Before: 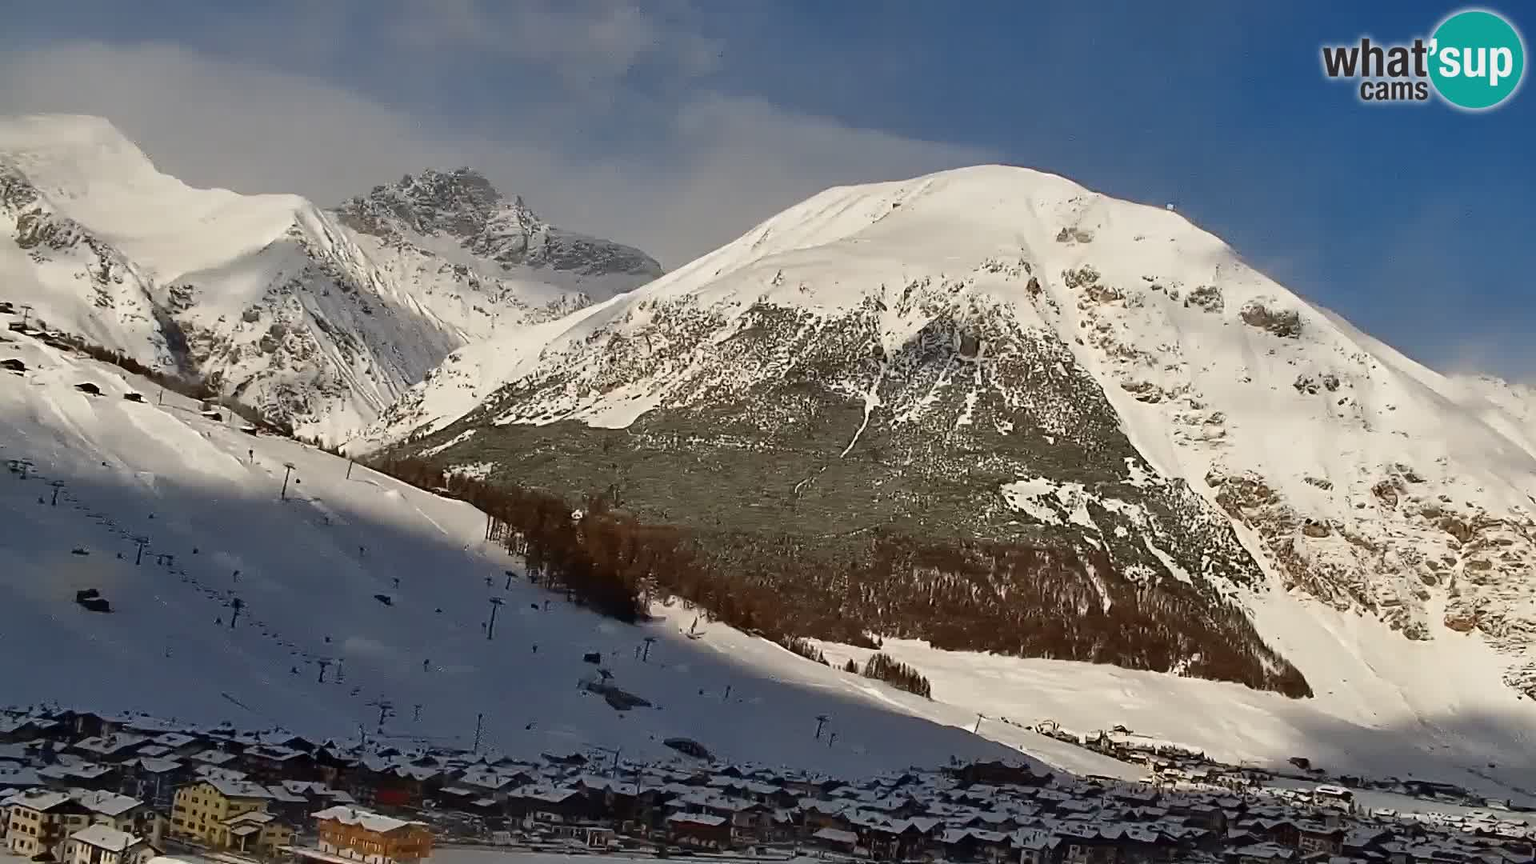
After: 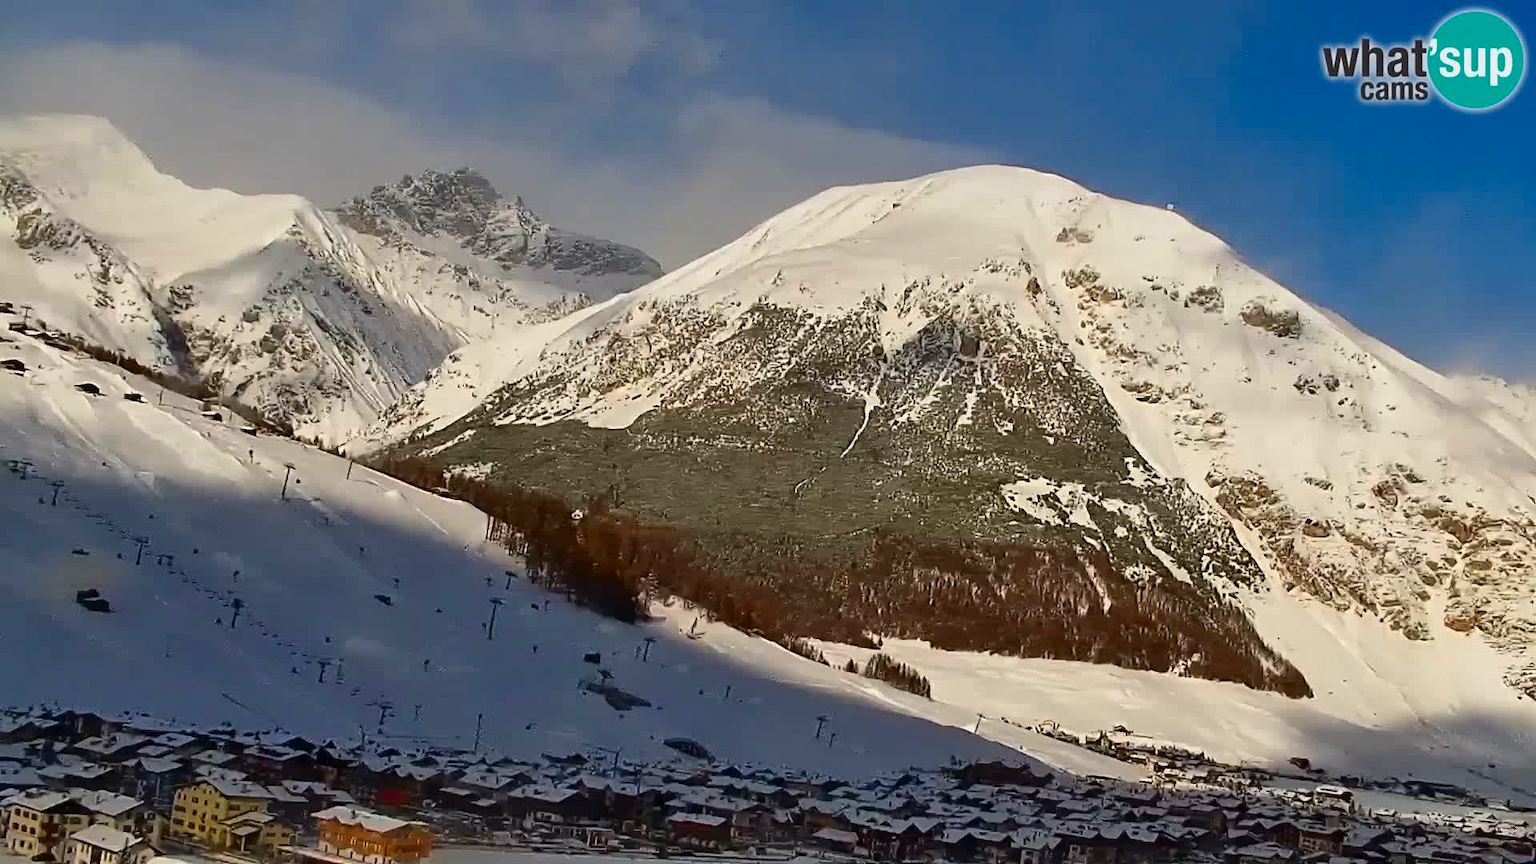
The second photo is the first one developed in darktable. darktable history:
color correction: highlights b* -0.046, saturation 1.37
